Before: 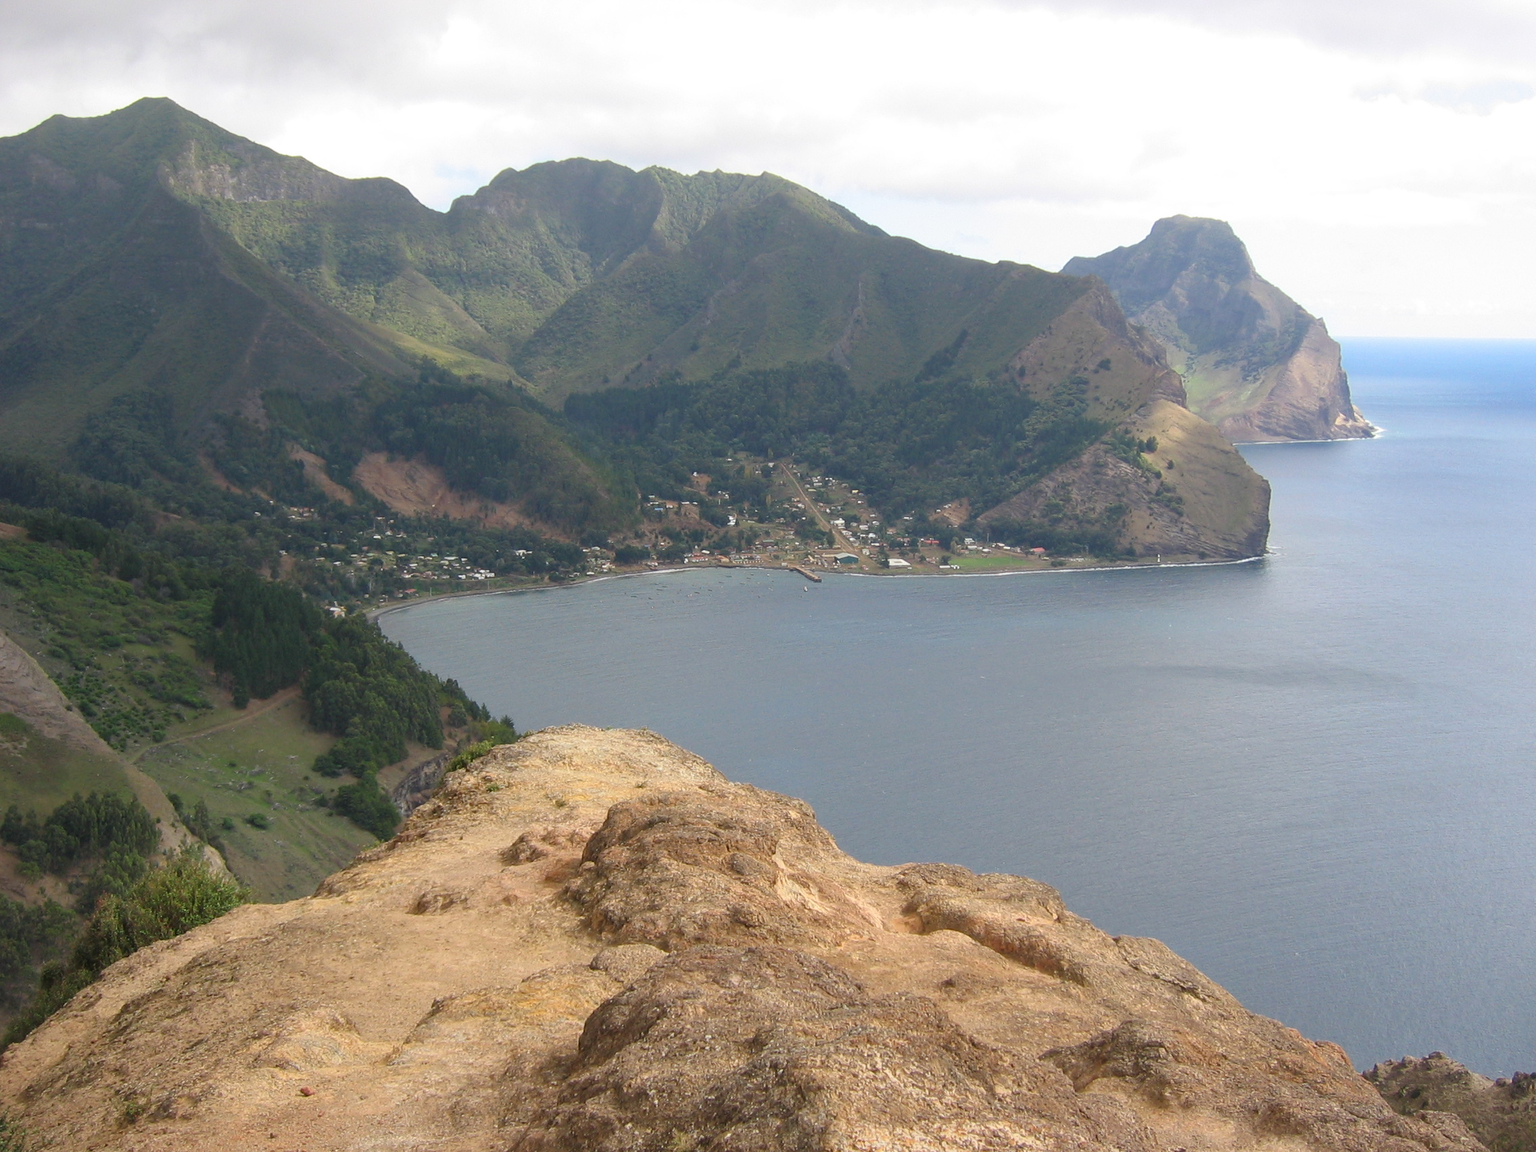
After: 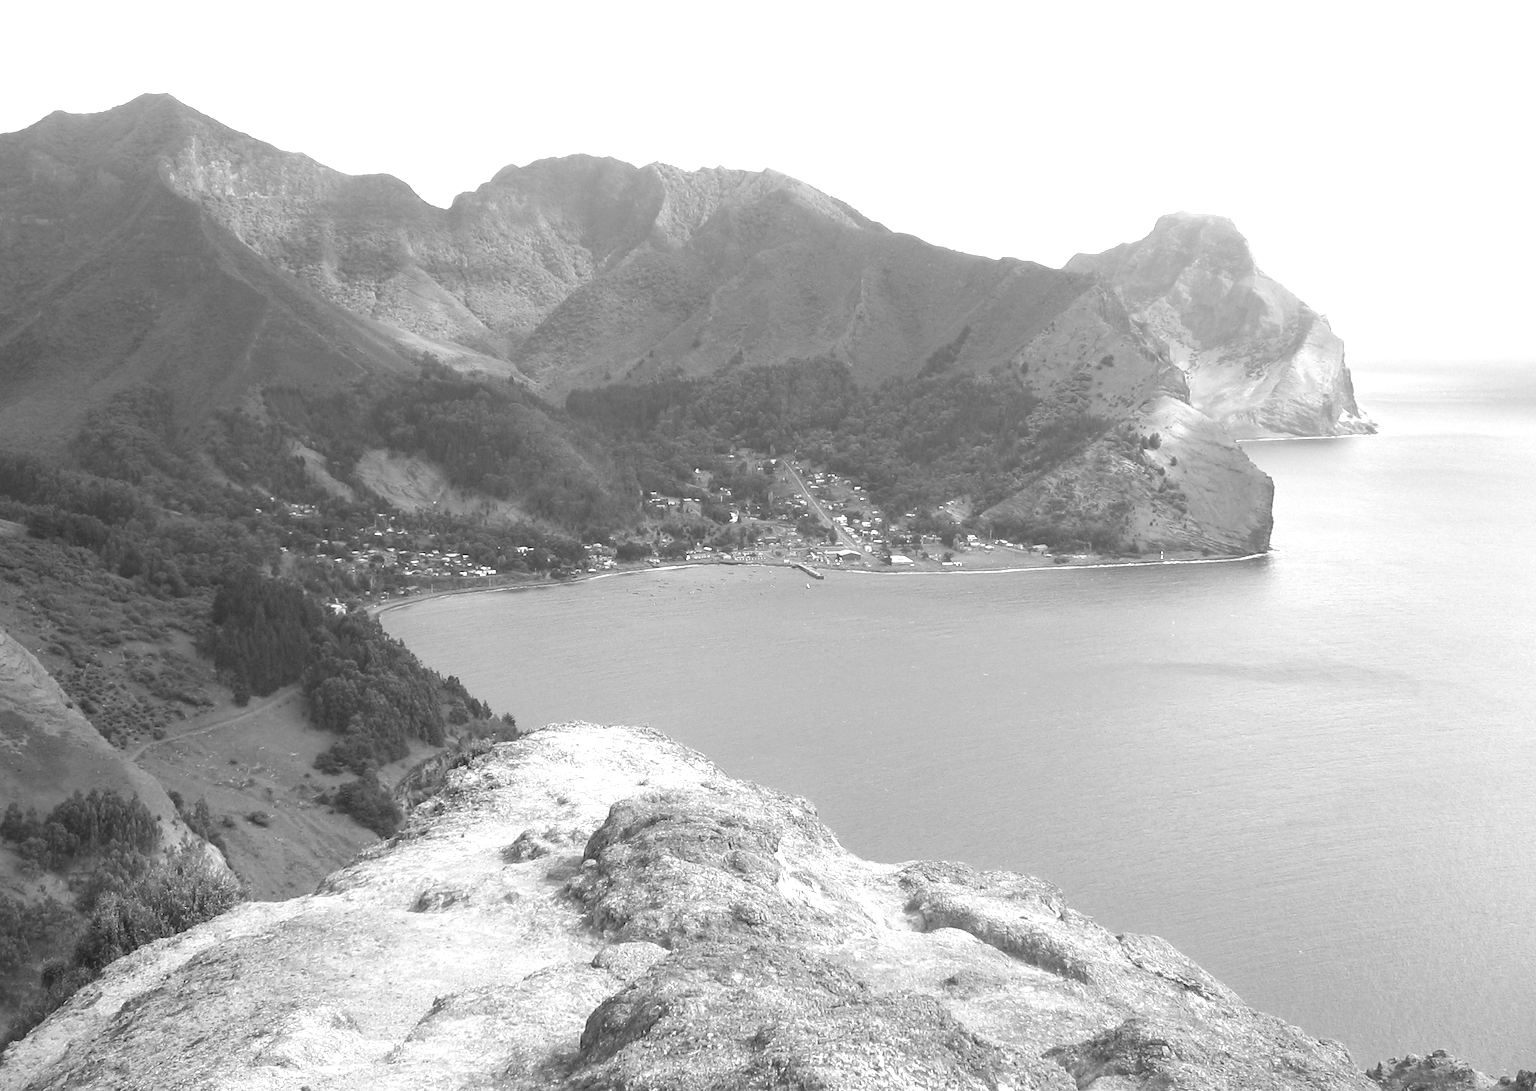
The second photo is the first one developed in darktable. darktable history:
crop: top 0.448%, right 0.264%, bottom 5.045%
exposure: black level correction 0, exposure 1.1 EV, compensate highlight preservation false
monochrome: a 73.58, b 64.21
